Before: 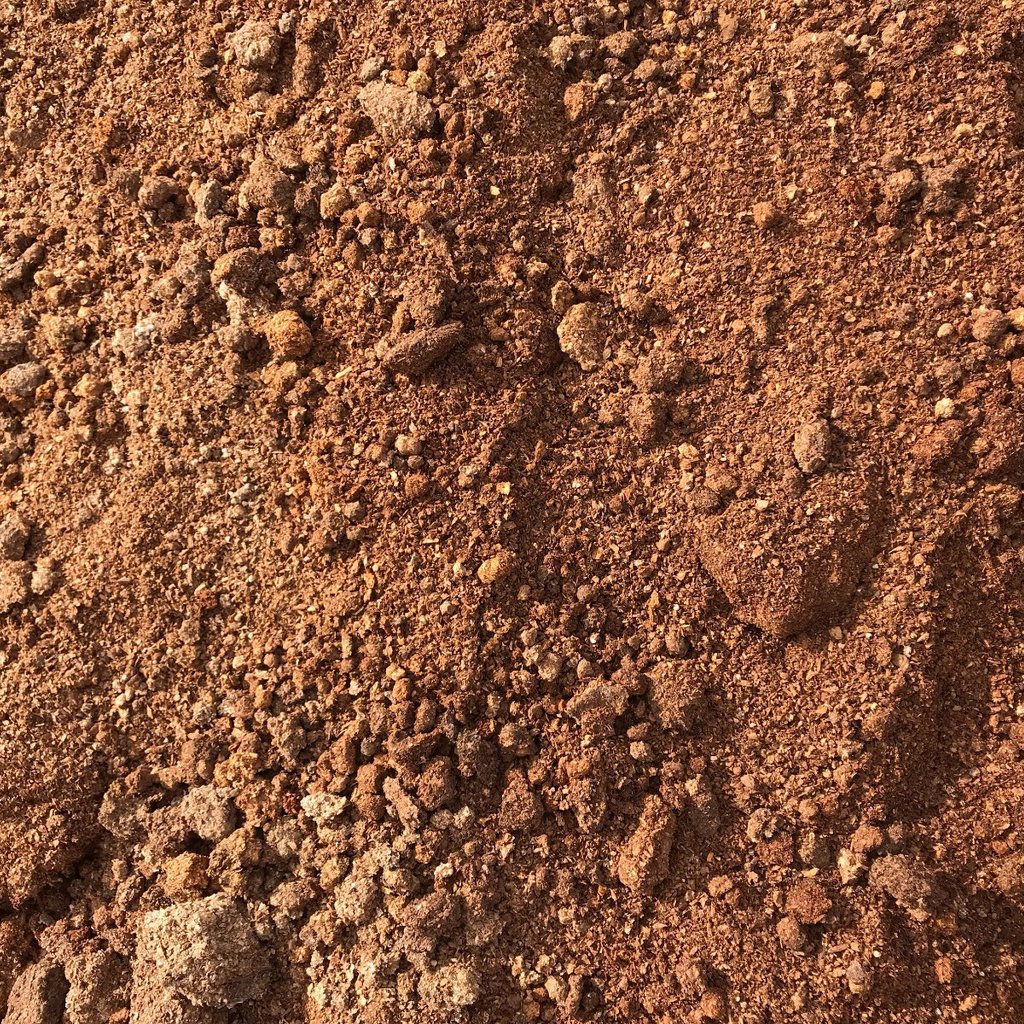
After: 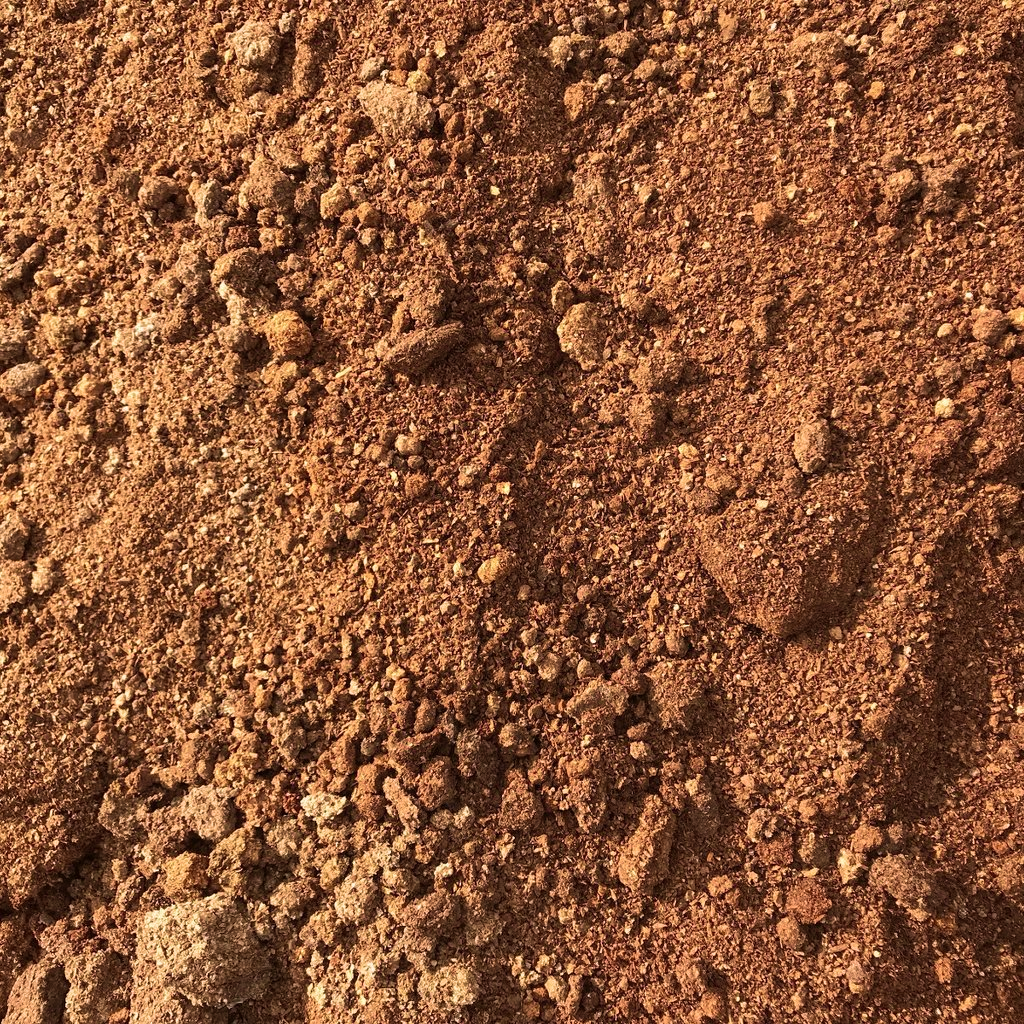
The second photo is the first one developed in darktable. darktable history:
velvia: strength 44.95%
